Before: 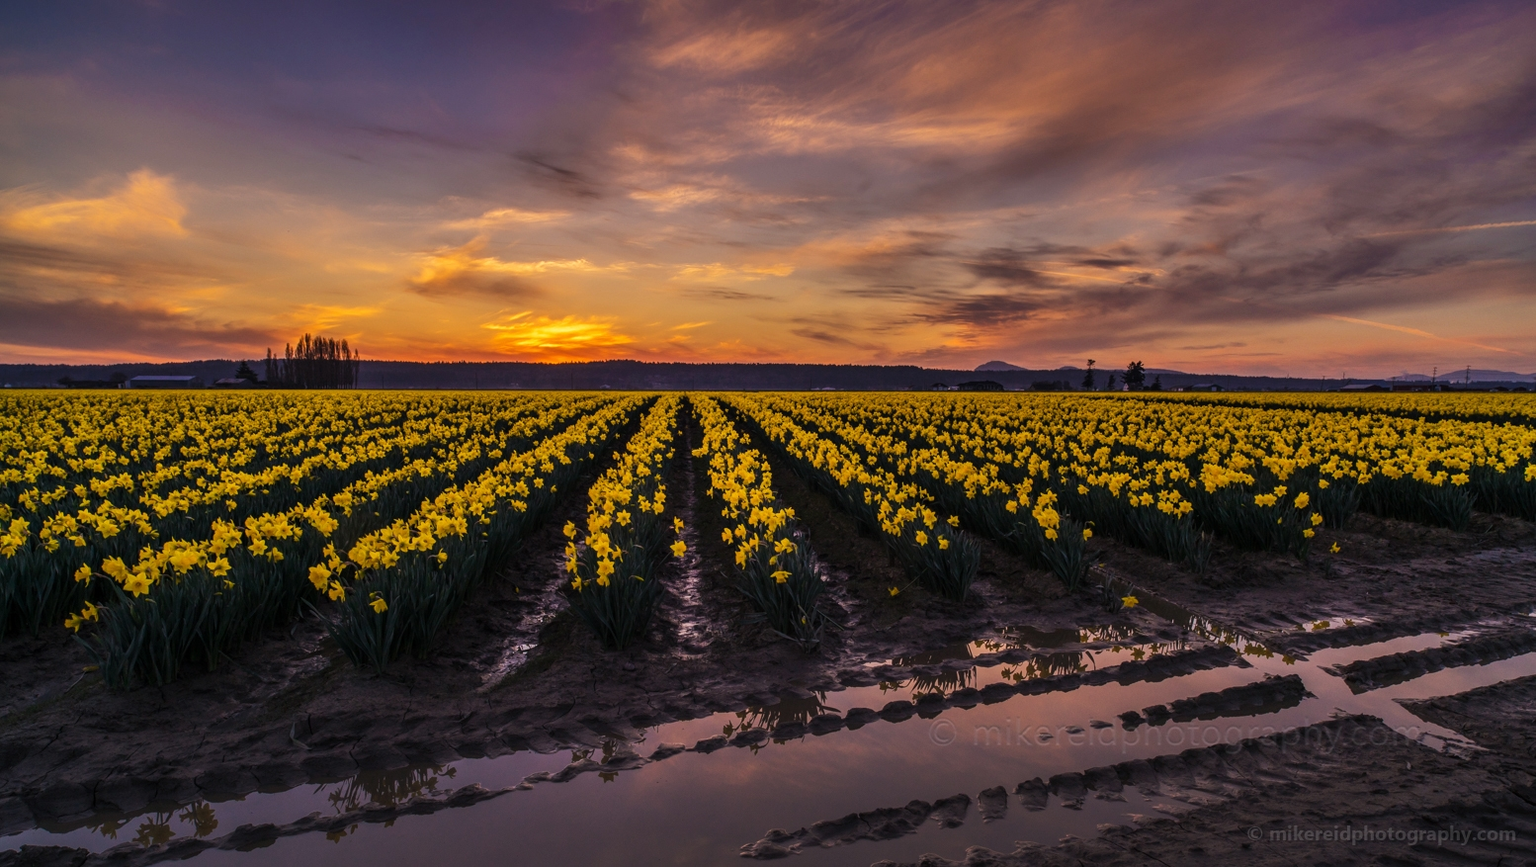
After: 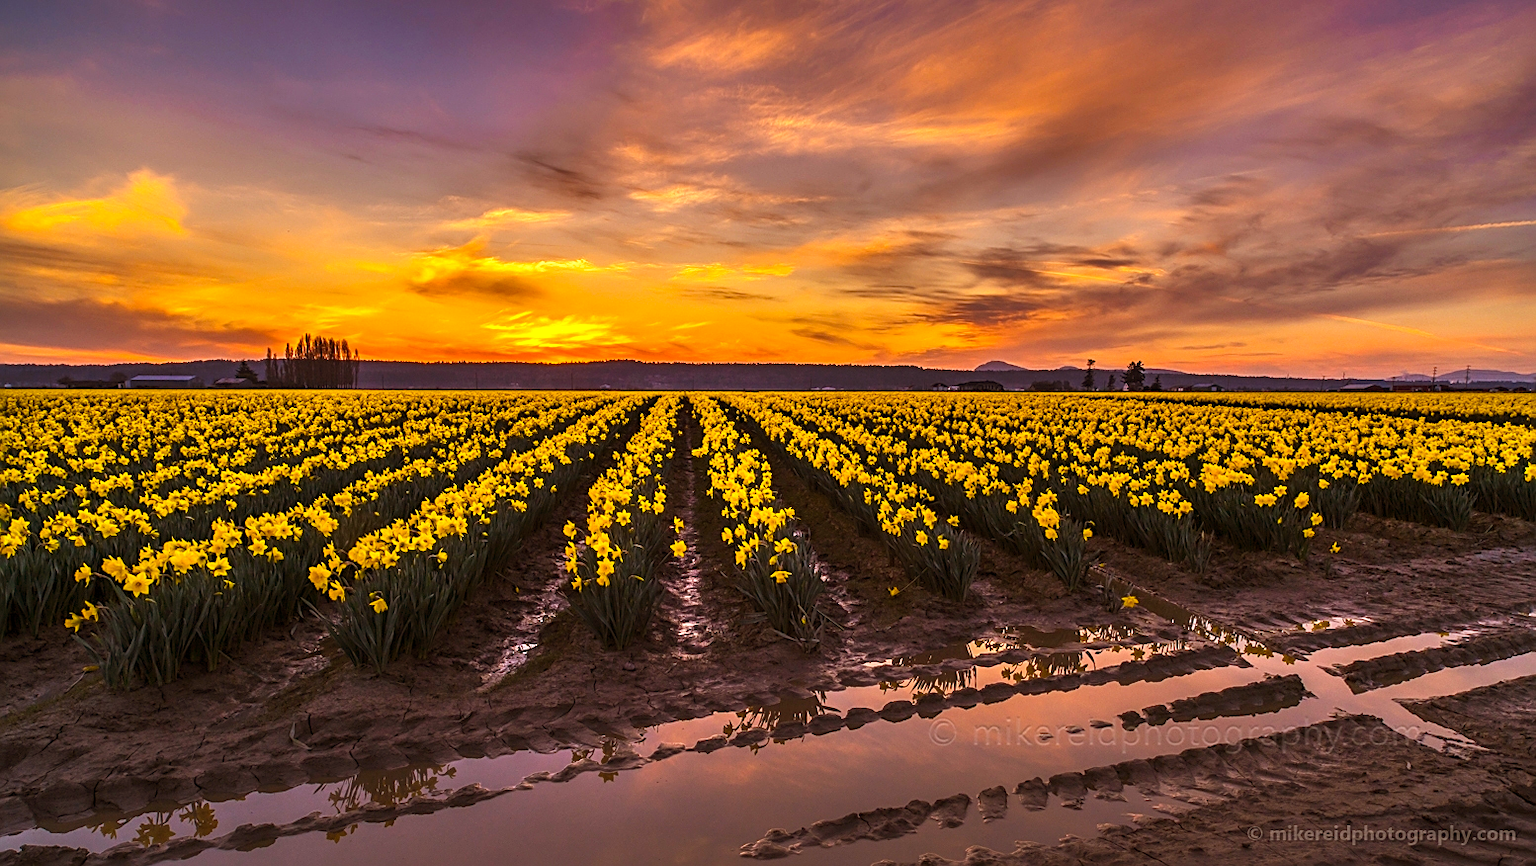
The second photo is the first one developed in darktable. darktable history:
tone equalizer: on, module defaults
color balance rgb: power › luminance 9.834%, power › chroma 2.802%, power › hue 58.43°, highlights gain › luminance 14.643%, perceptual saturation grading › global saturation 19.664%
exposure: exposure 0.579 EV, compensate highlight preservation false
sharpen: on, module defaults
shadows and highlights: shadows 24.33, highlights -78.8, soften with gaussian
